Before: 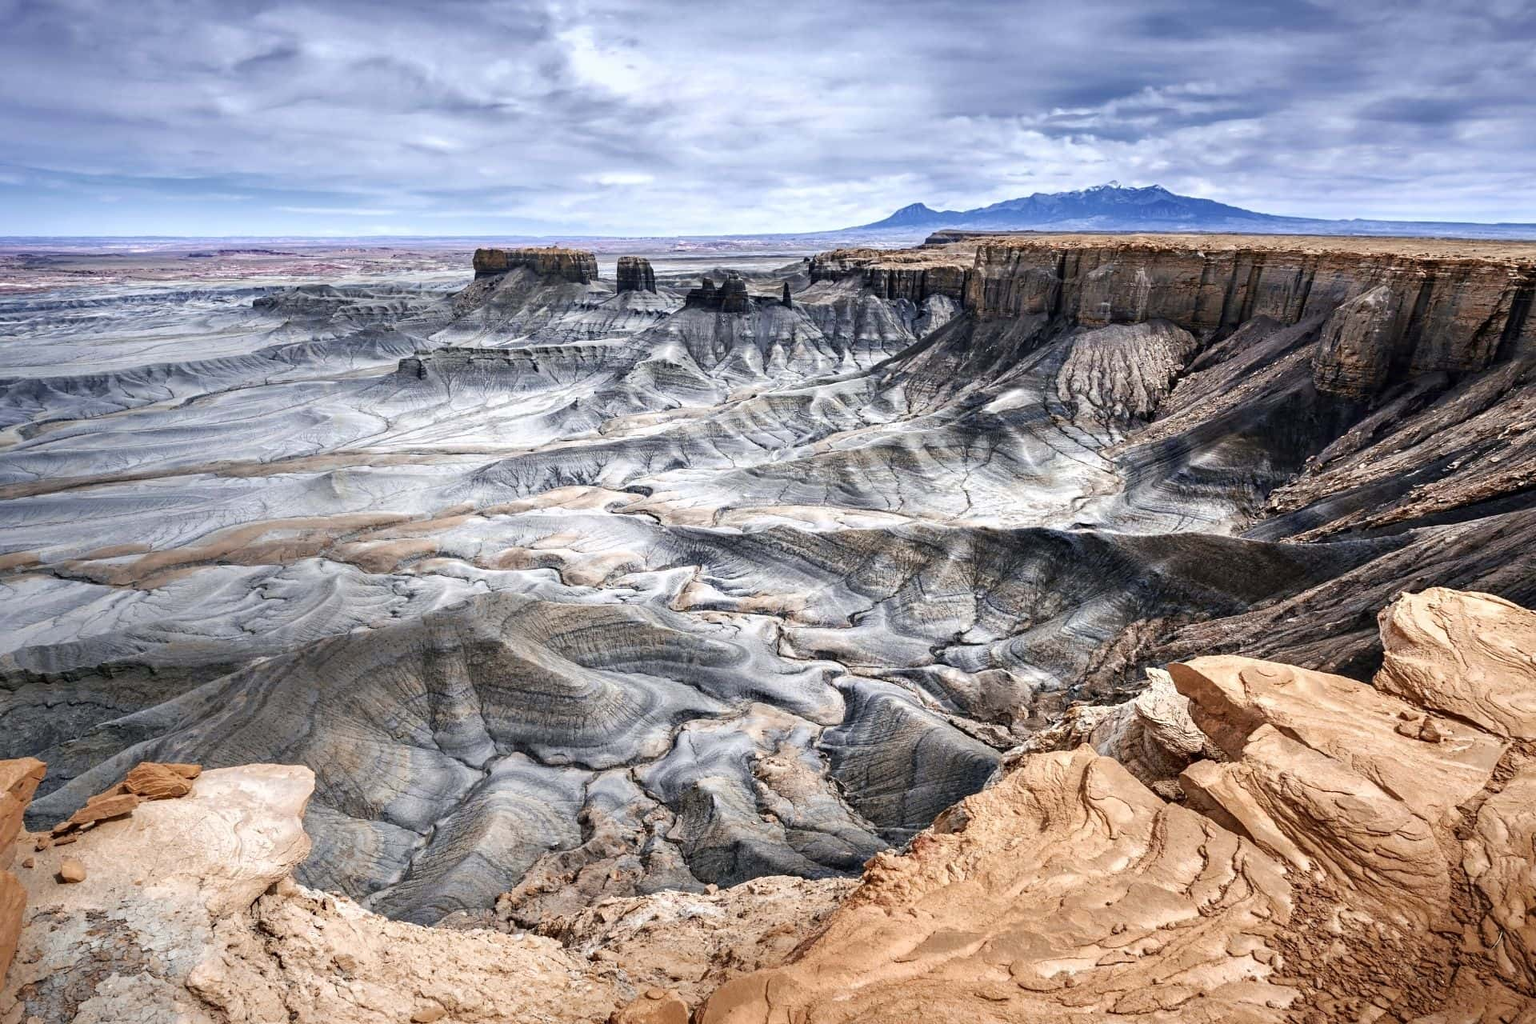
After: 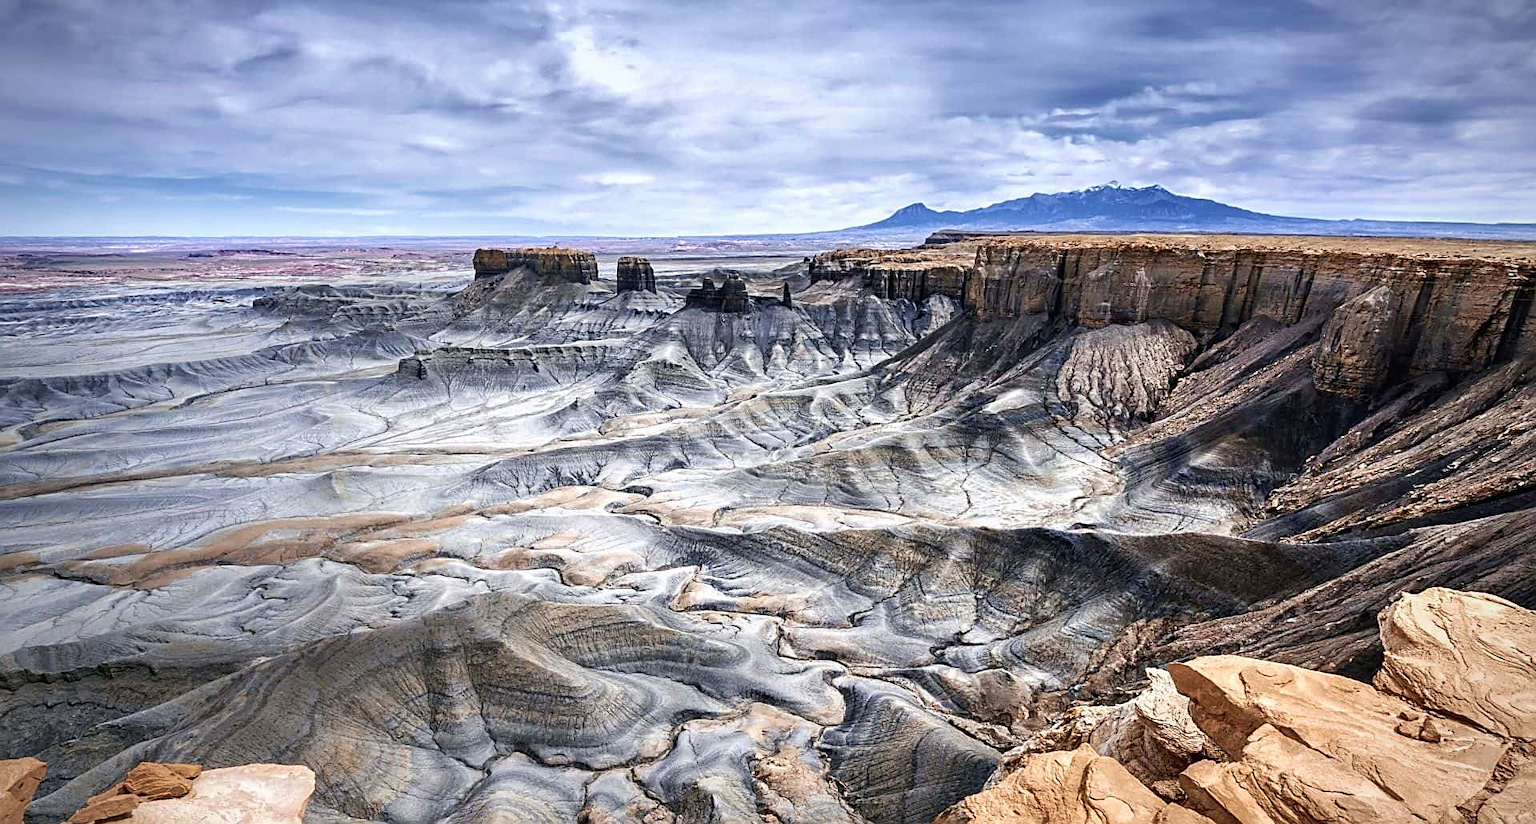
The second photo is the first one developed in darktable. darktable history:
crop: bottom 19.521%
sharpen: on, module defaults
velvia: on, module defaults
vignetting: fall-off radius 82.55%, unbound false
